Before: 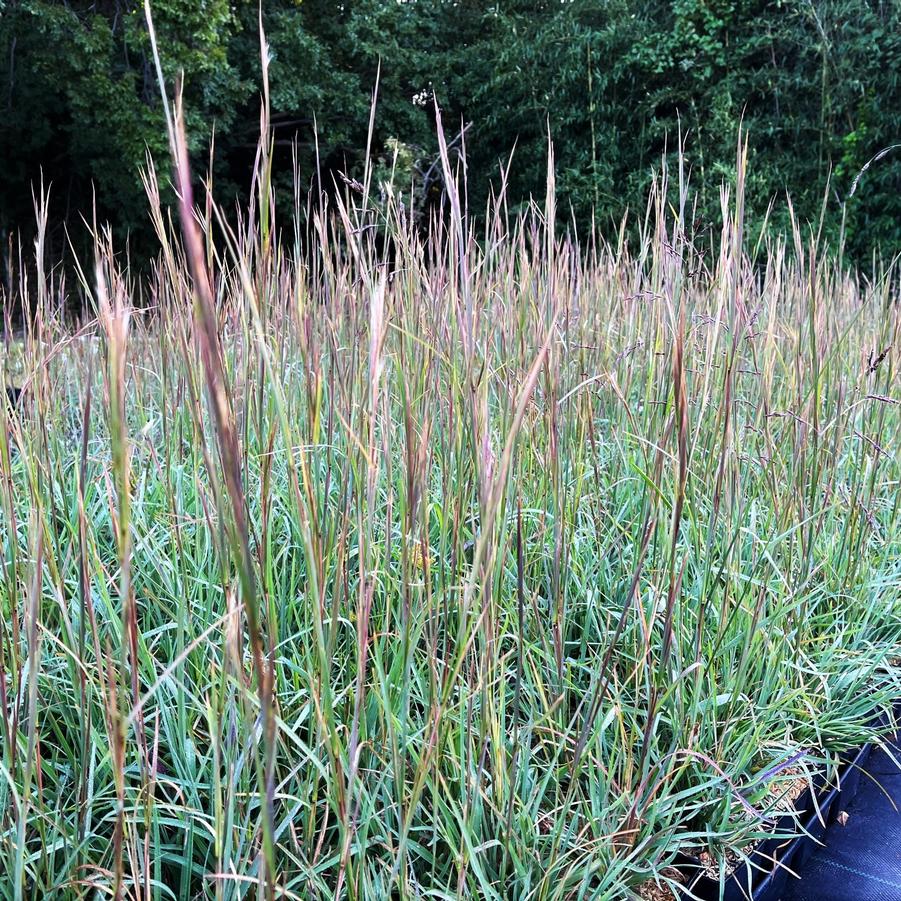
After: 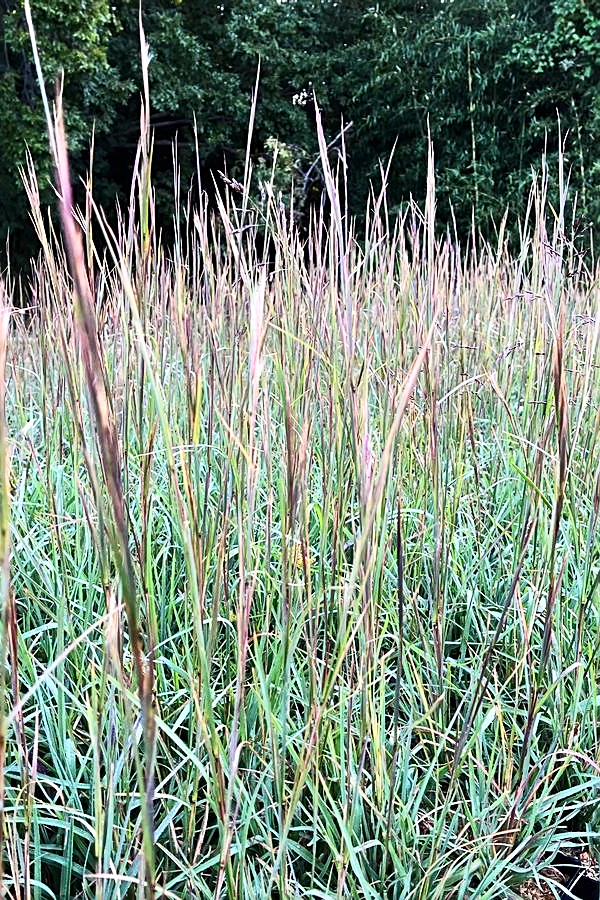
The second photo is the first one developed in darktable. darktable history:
contrast brightness saturation: contrast 0.239, brightness 0.092
sharpen: on, module defaults
crop and rotate: left 13.429%, right 19.887%
